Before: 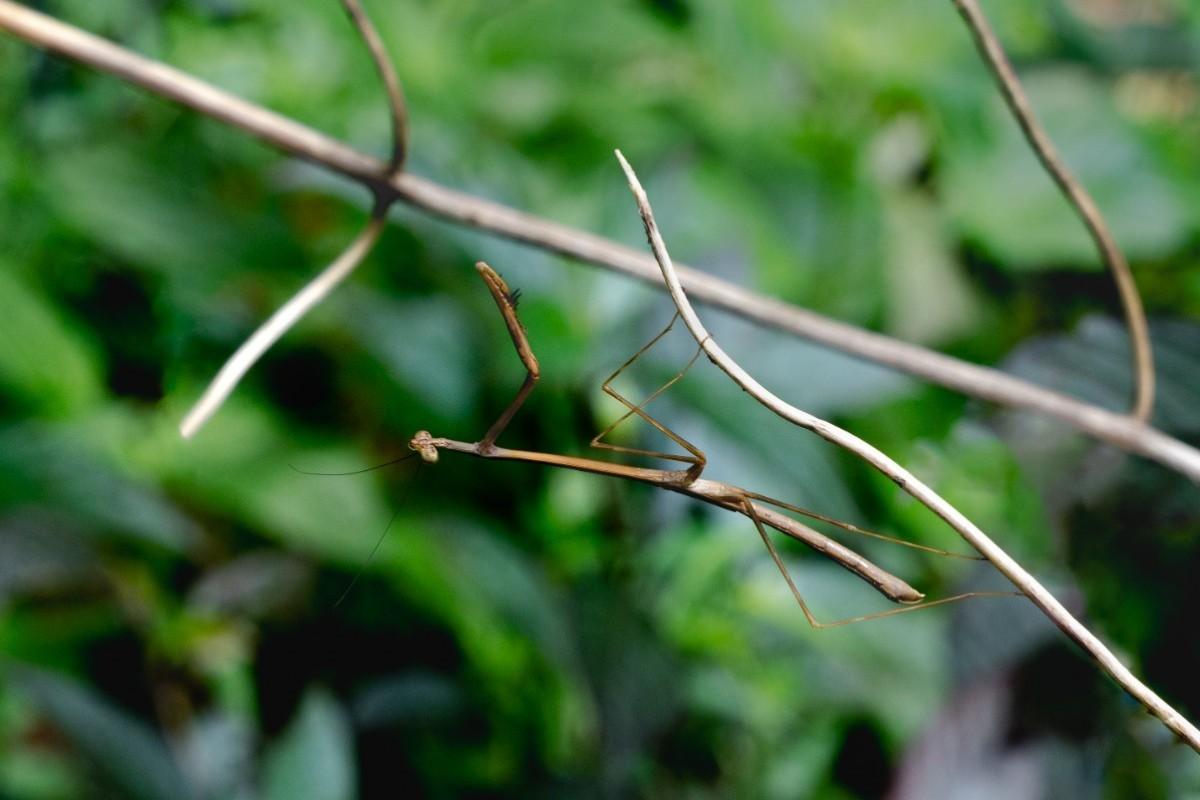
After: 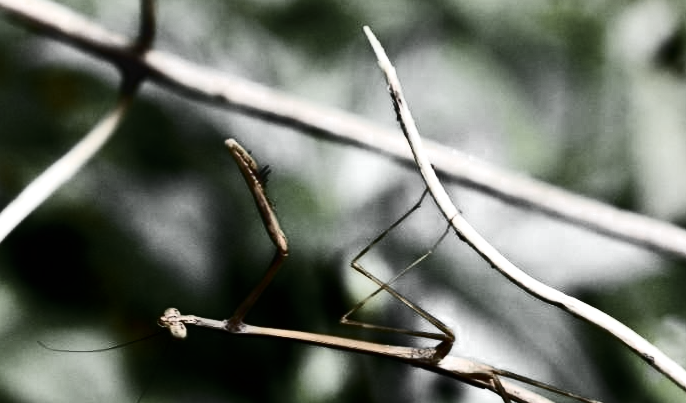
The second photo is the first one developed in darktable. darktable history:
tone equalizer: on, module defaults
white balance: emerald 1
contrast brightness saturation: contrast 0.5, saturation -0.1
color balance: lift [1, 1.001, 0.999, 1.001], gamma [1, 1.004, 1.007, 0.993], gain [1, 0.991, 0.987, 1.013], contrast 7.5%, contrast fulcrum 10%, output saturation 115%
color zones: curves: ch0 [(0, 0.613) (0.01, 0.613) (0.245, 0.448) (0.498, 0.529) (0.642, 0.665) (0.879, 0.777) (0.99, 0.613)]; ch1 [(0, 0.035) (0.121, 0.189) (0.259, 0.197) (0.415, 0.061) (0.589, 0.022) (0.732, 0.022) (0.857, 0.026) (0.991, 0.053)]
crop: left 20.932%, top 15.471%, right 21.848%, bottom 34.081%
